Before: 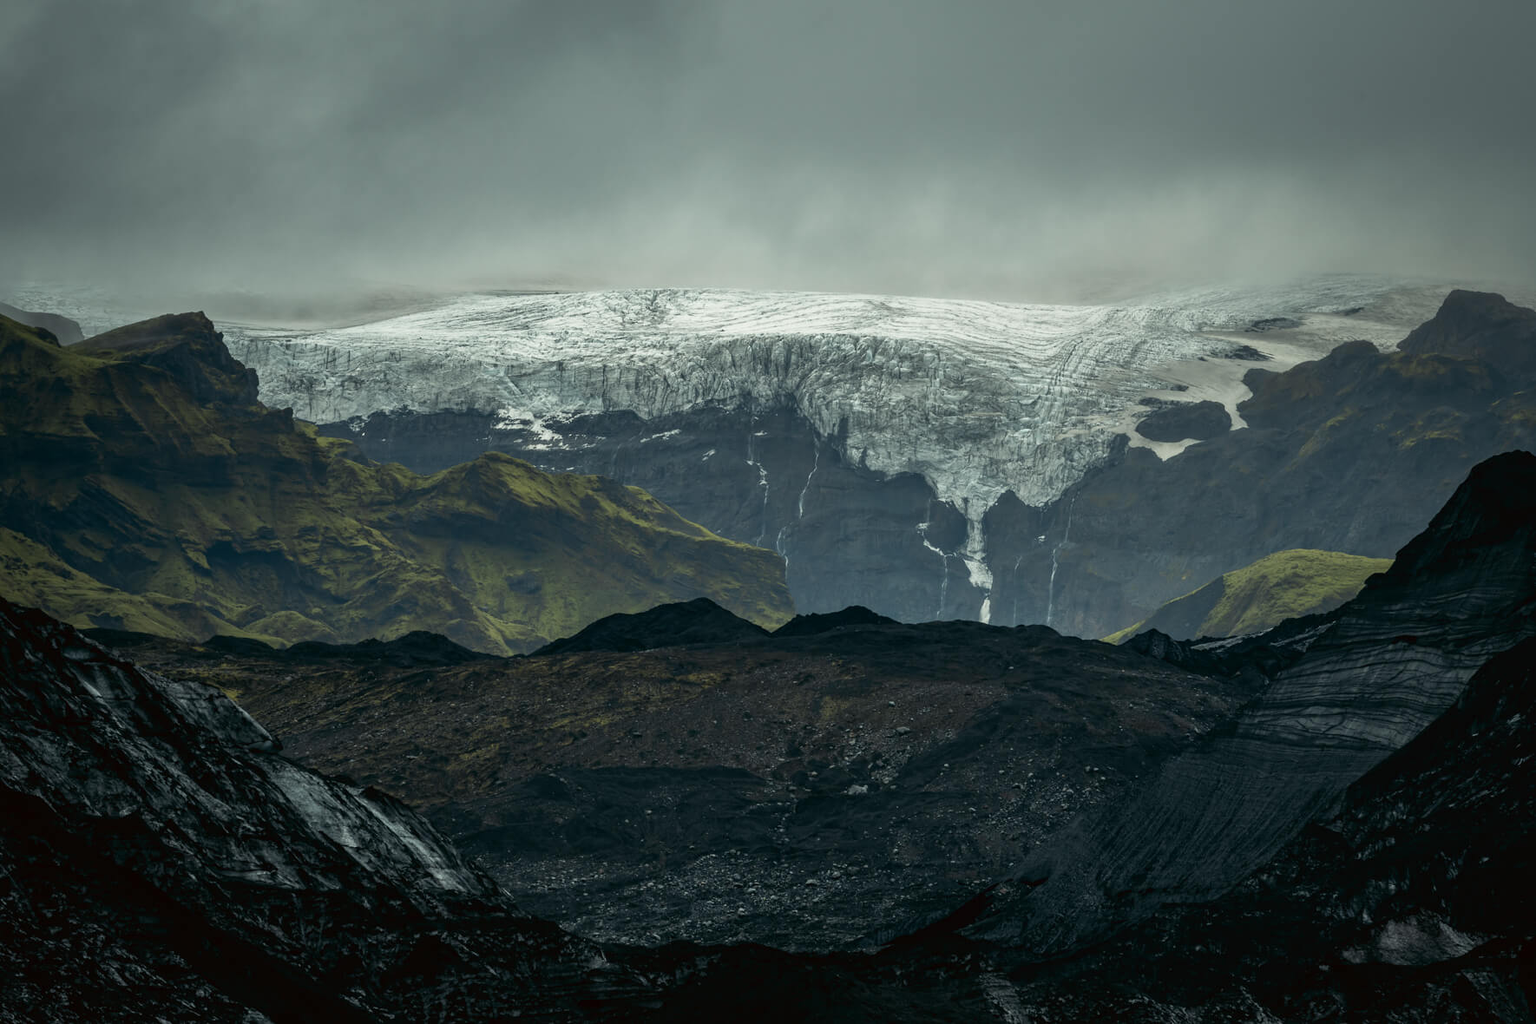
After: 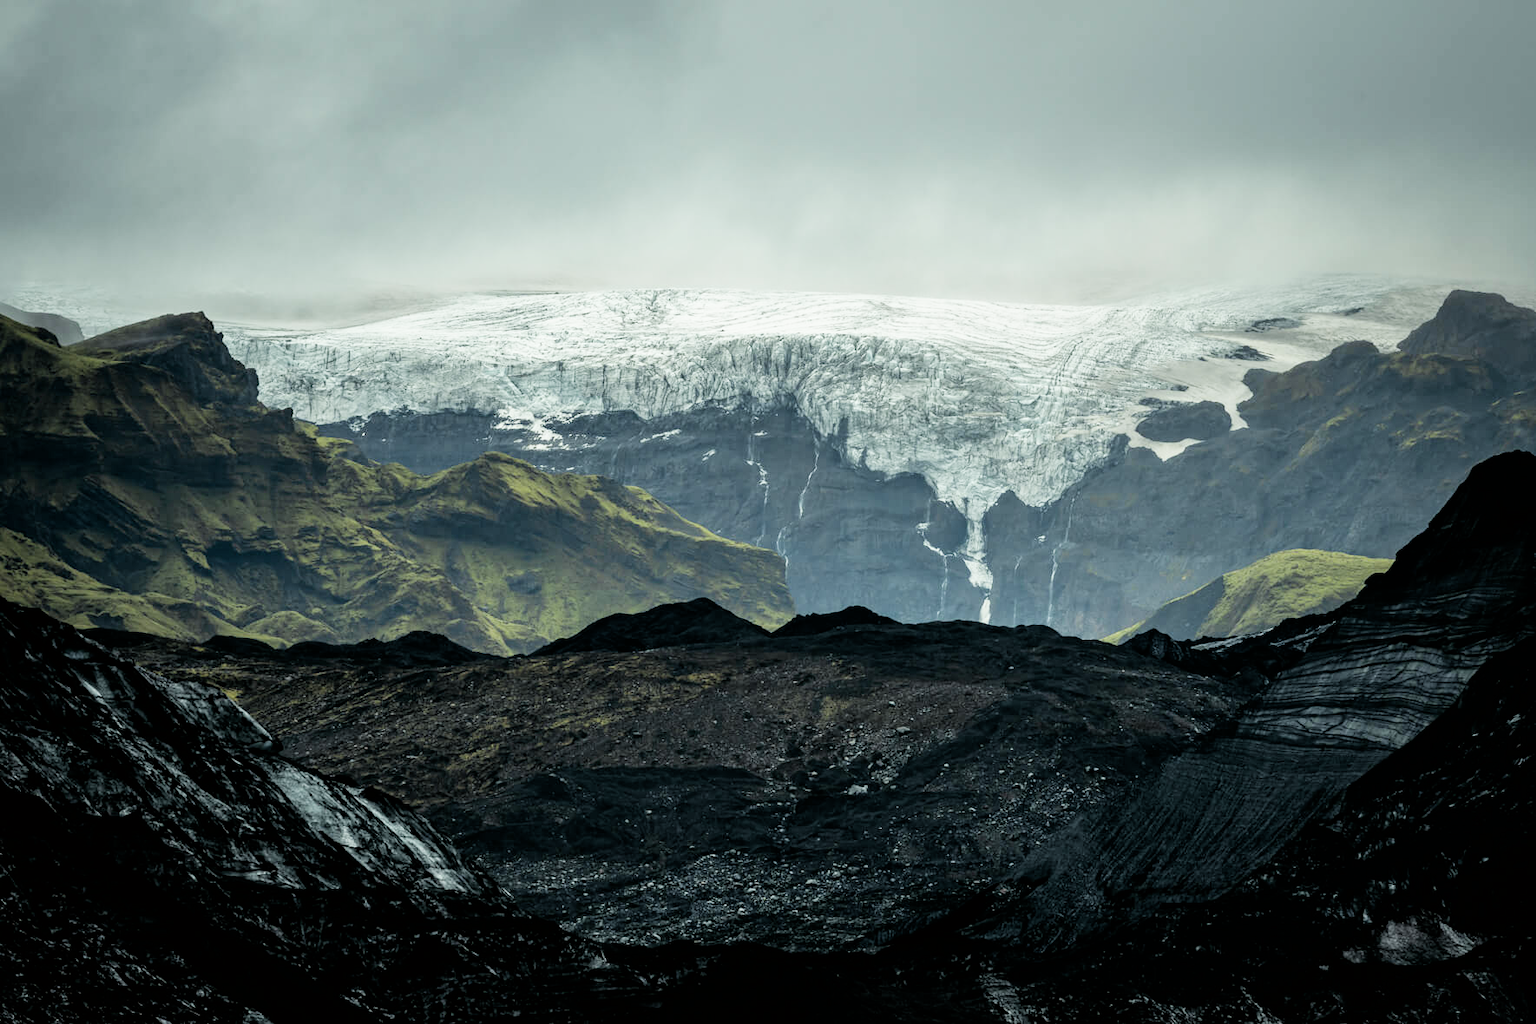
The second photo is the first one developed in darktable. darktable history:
filmic rgb: black relative exposure -5 EV, hardness 2.88, contrast 1.2, highlights saturation mix -30%
exposure: black level correction 0, exposure 1.2 EV, compensate exposure bias true, compensate highlight preservation false
